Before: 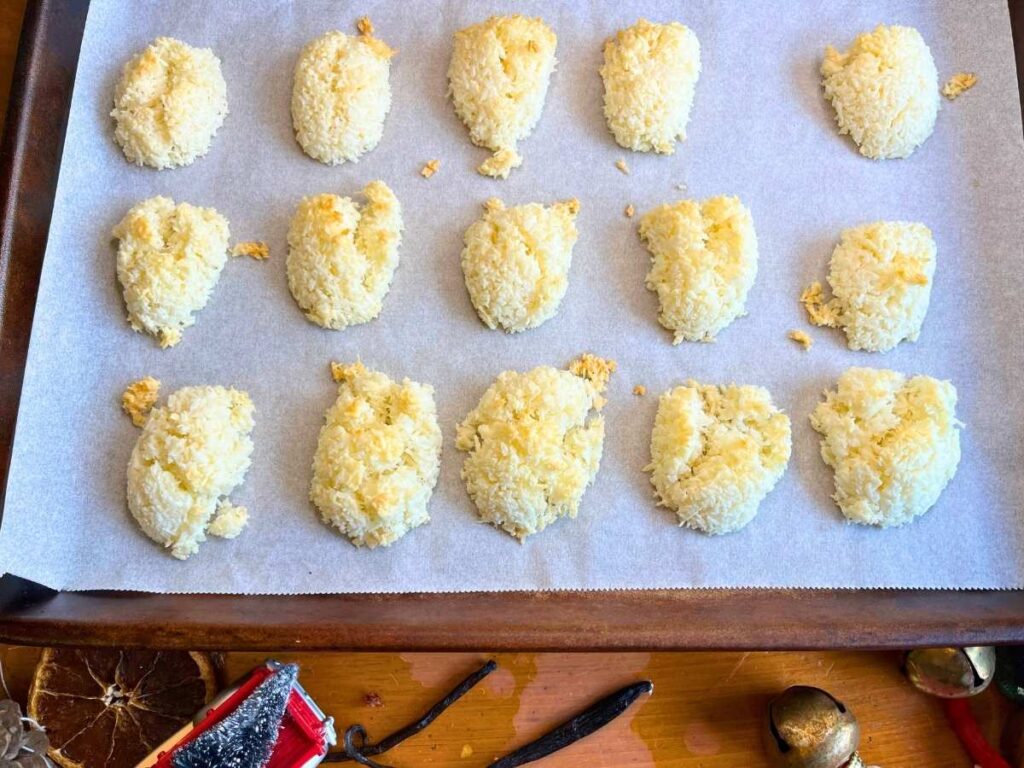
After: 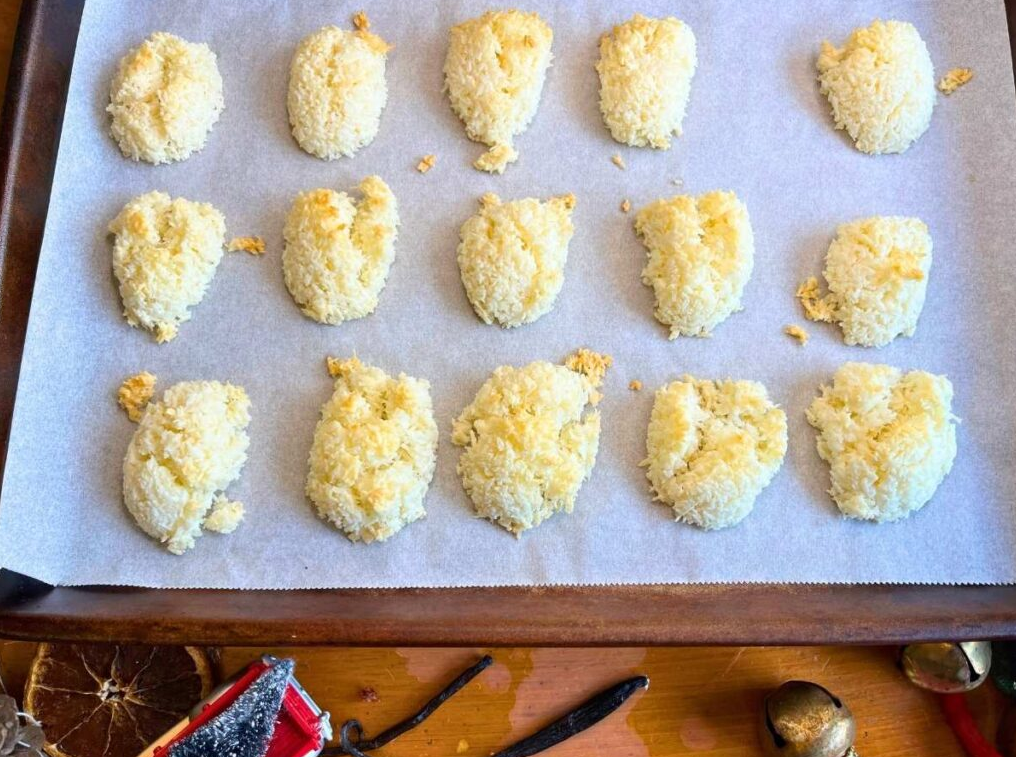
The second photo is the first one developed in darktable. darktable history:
crop: left 0.471%, top 0.725%, right 0.24%, bottom 0.684%
